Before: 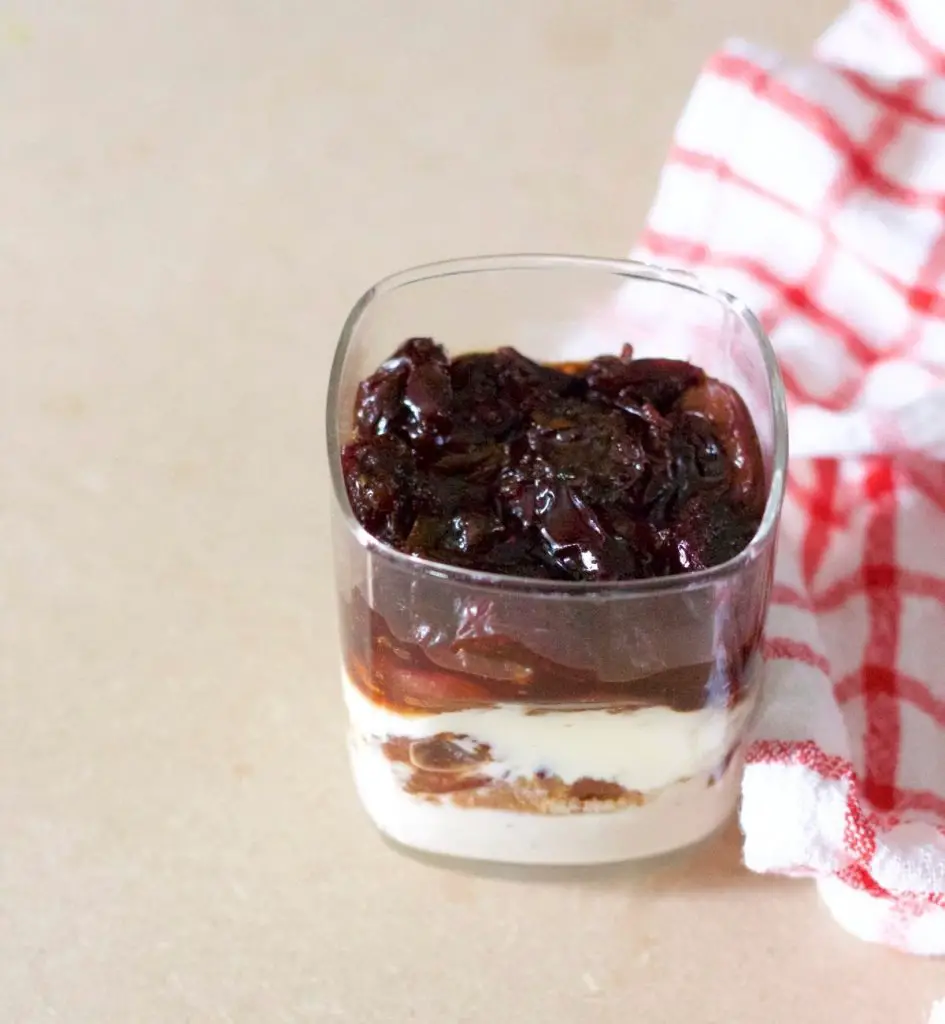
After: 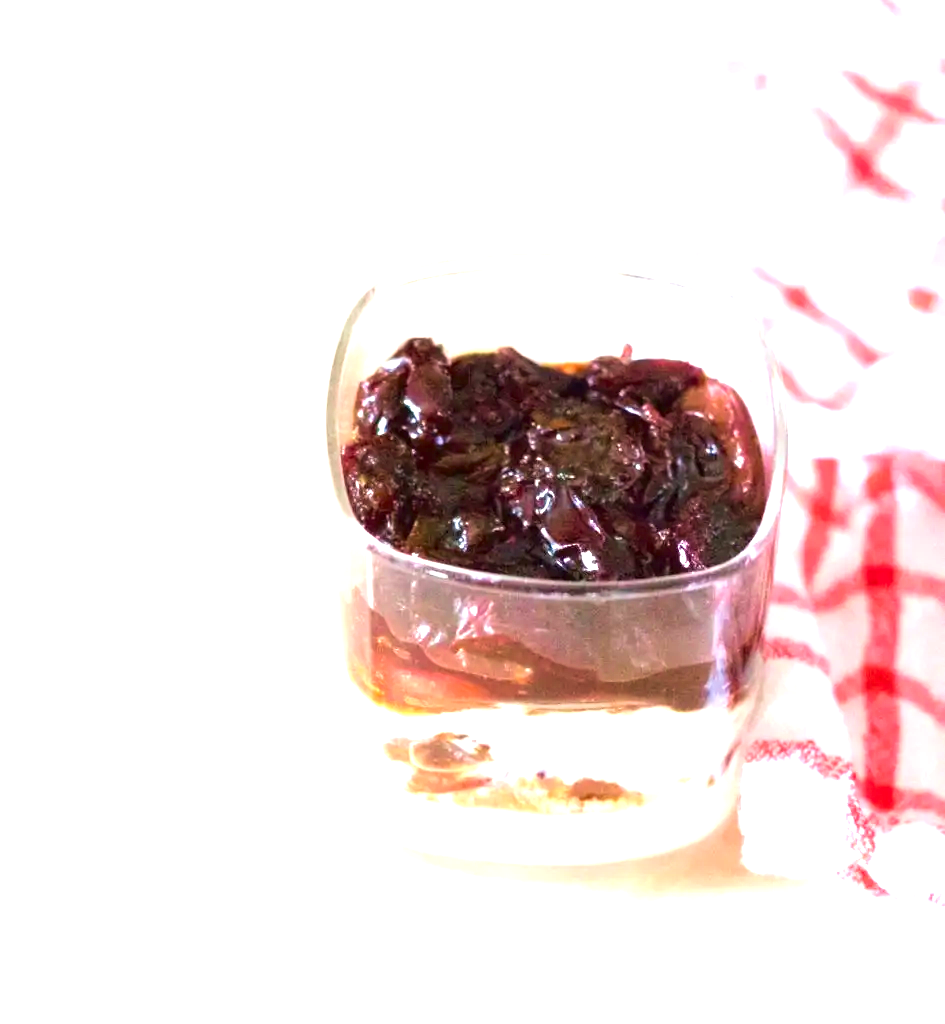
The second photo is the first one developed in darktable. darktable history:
exposure: black level correction 0, exposure 1.456 EV, compensate exposure bias true, compensate highlight preservation false
contrast brightness saturation: contrast 0.103, brightness 0.029, saturation 0.095
velvia: on, module defaults
